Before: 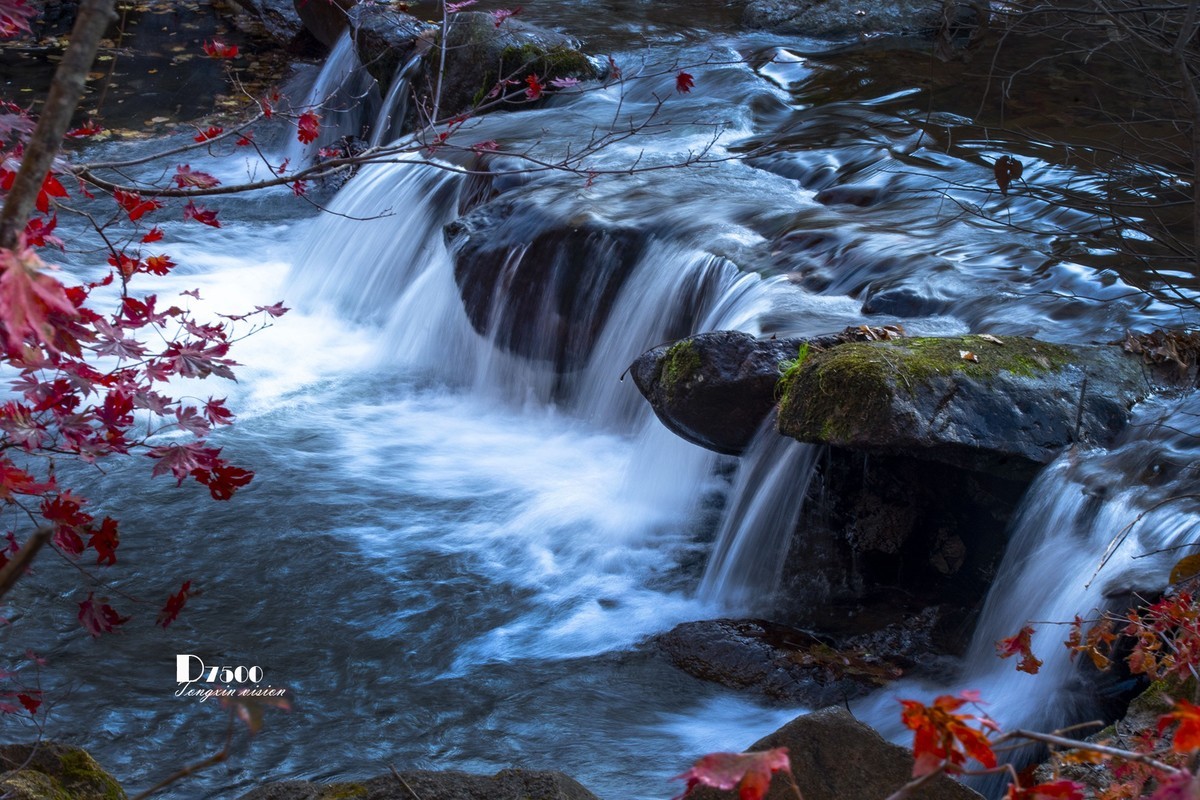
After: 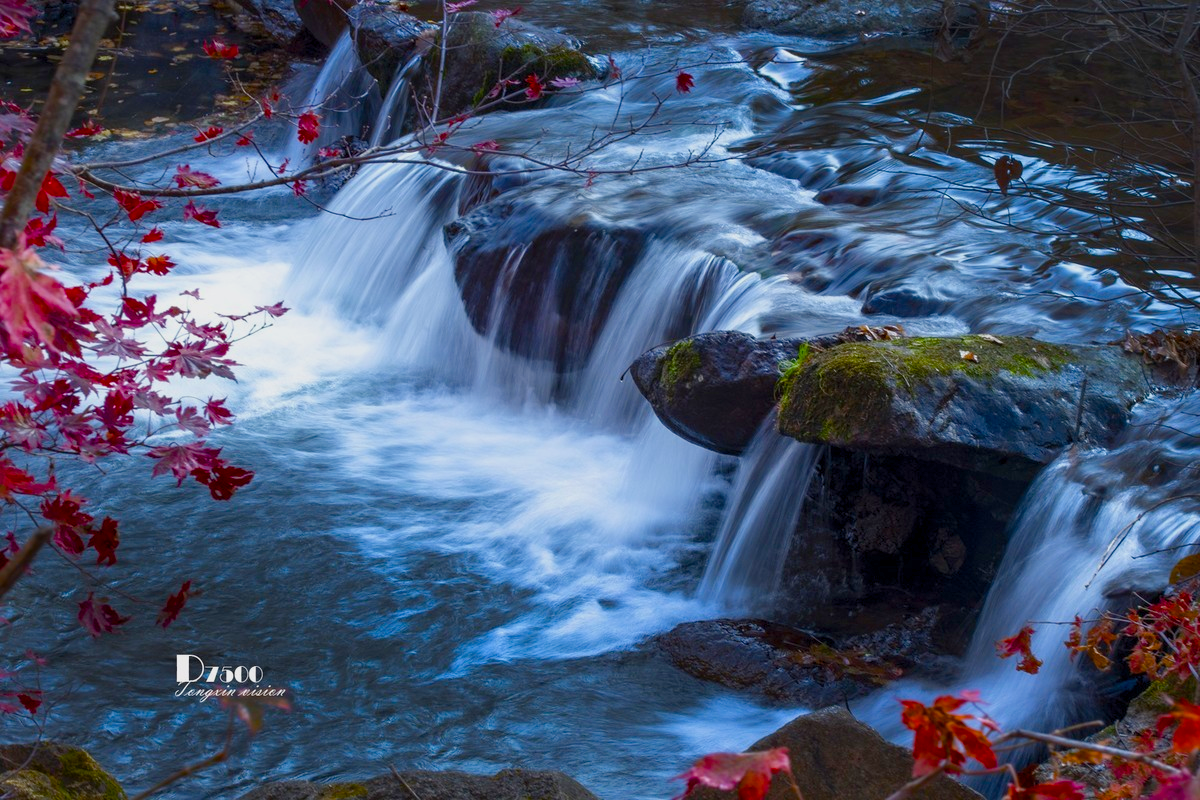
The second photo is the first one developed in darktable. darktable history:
color balance rgb: perceptual saturation grading › global saturation 20%, perceptual saturation grading › highlights -25.565%, perceptual saturation grading › shadows 50.26%, contrast -10.081%
